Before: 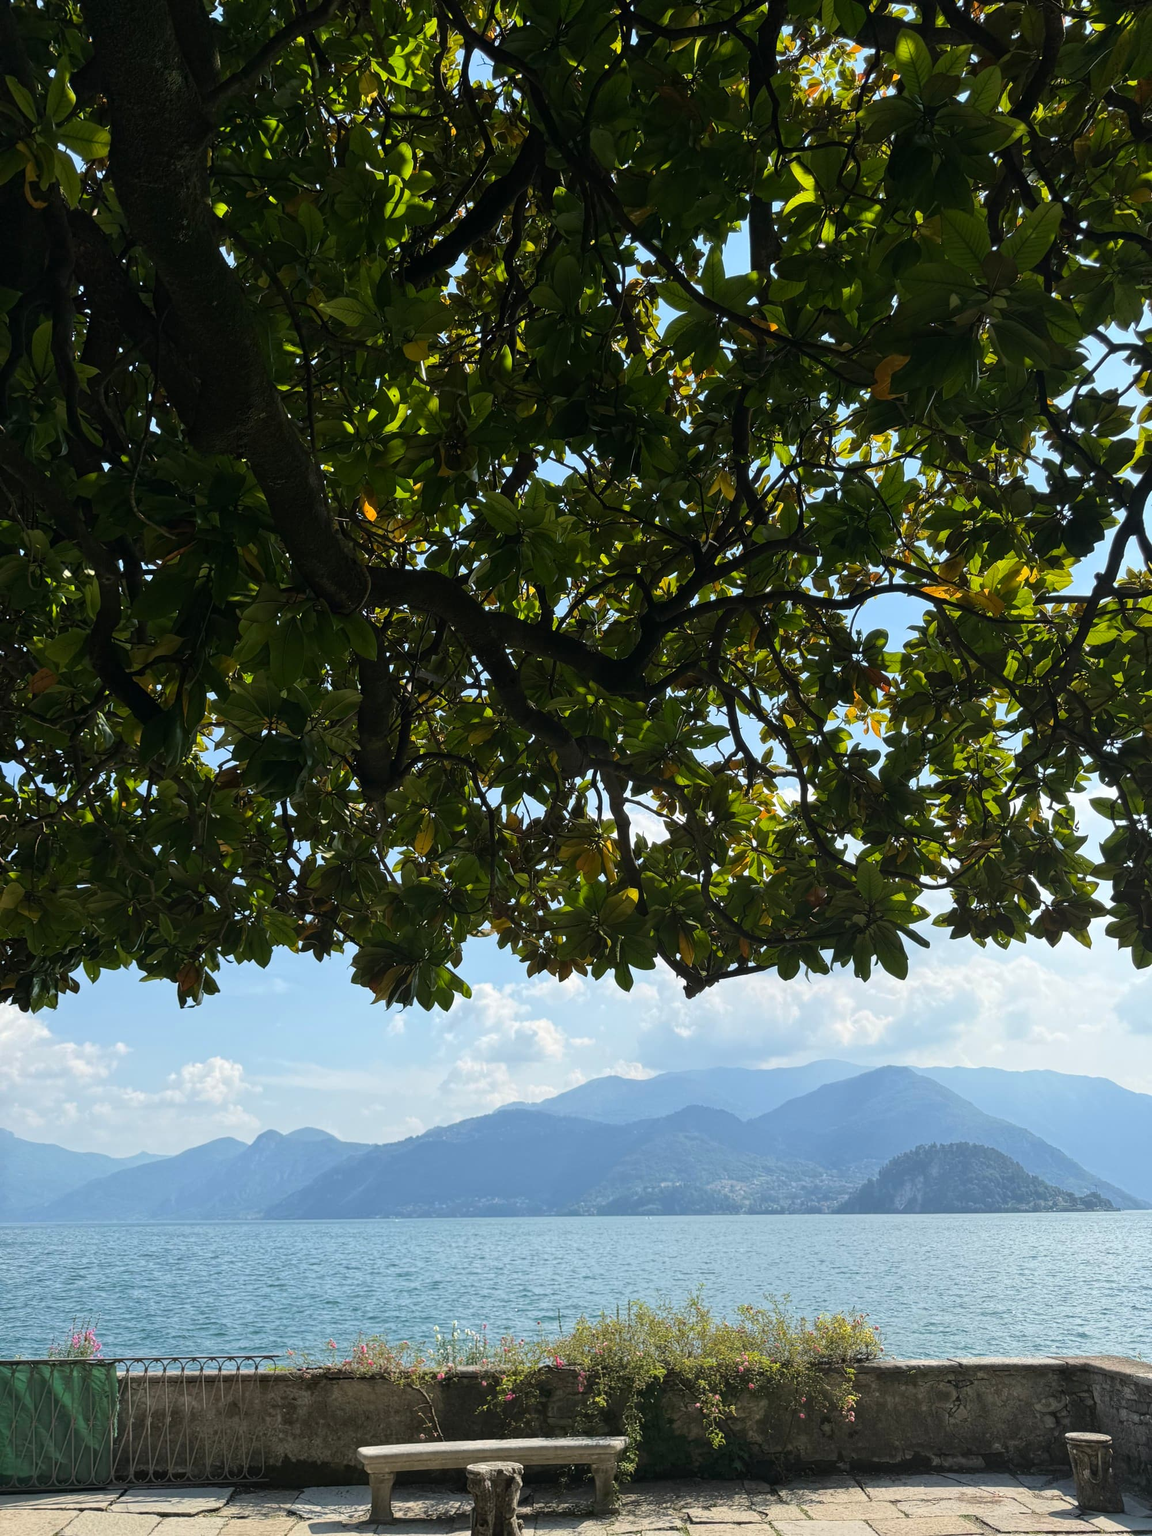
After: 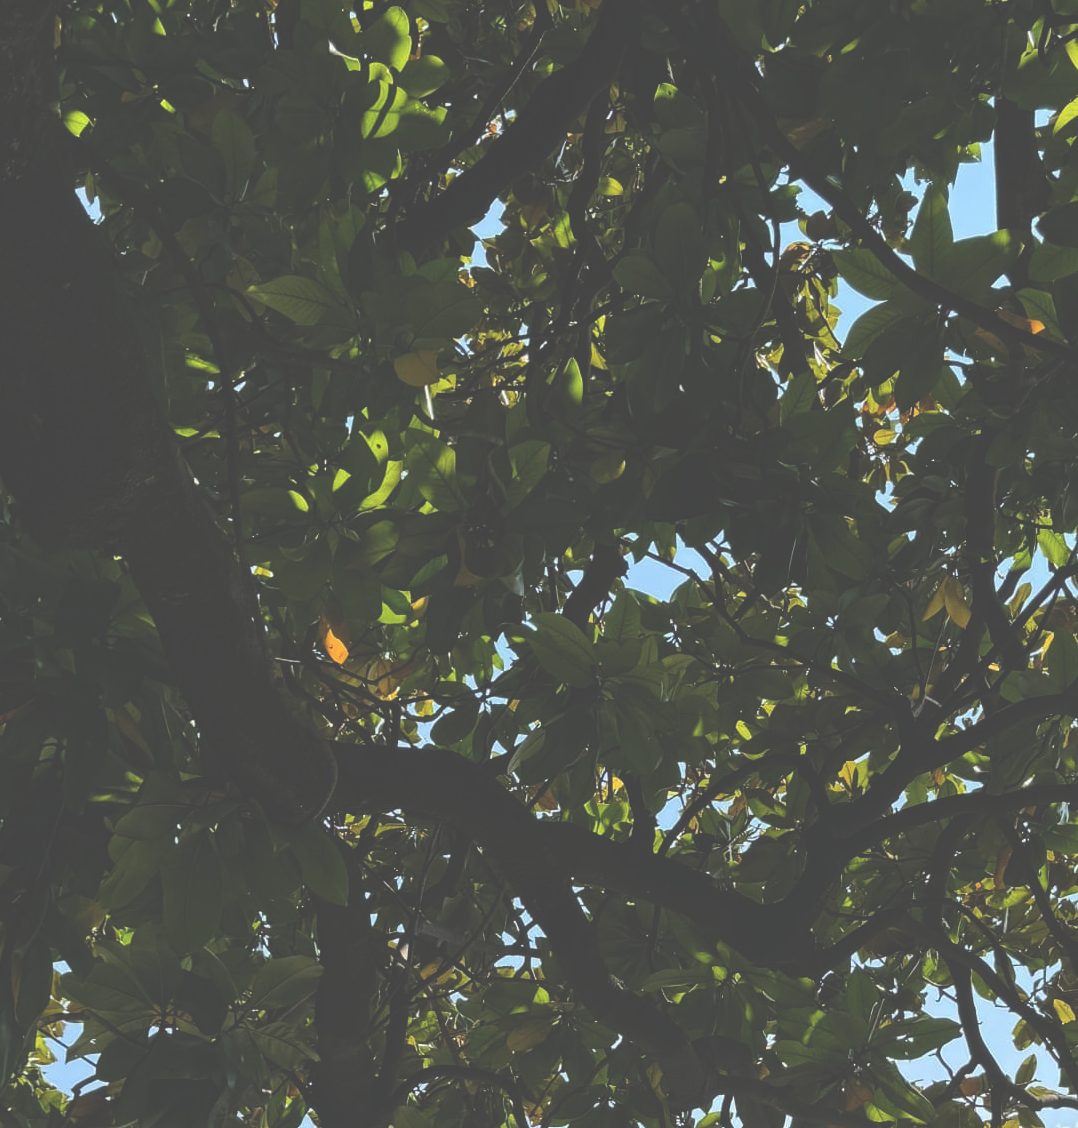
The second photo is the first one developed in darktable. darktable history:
crop: left 15.306%, top 9.065%, right 30.789%, bottom 48.638%
tone equalizer: on, module defaults
exposure: black level correction -0.062, exposure -0.05 EV, compensate highlight preservation false
